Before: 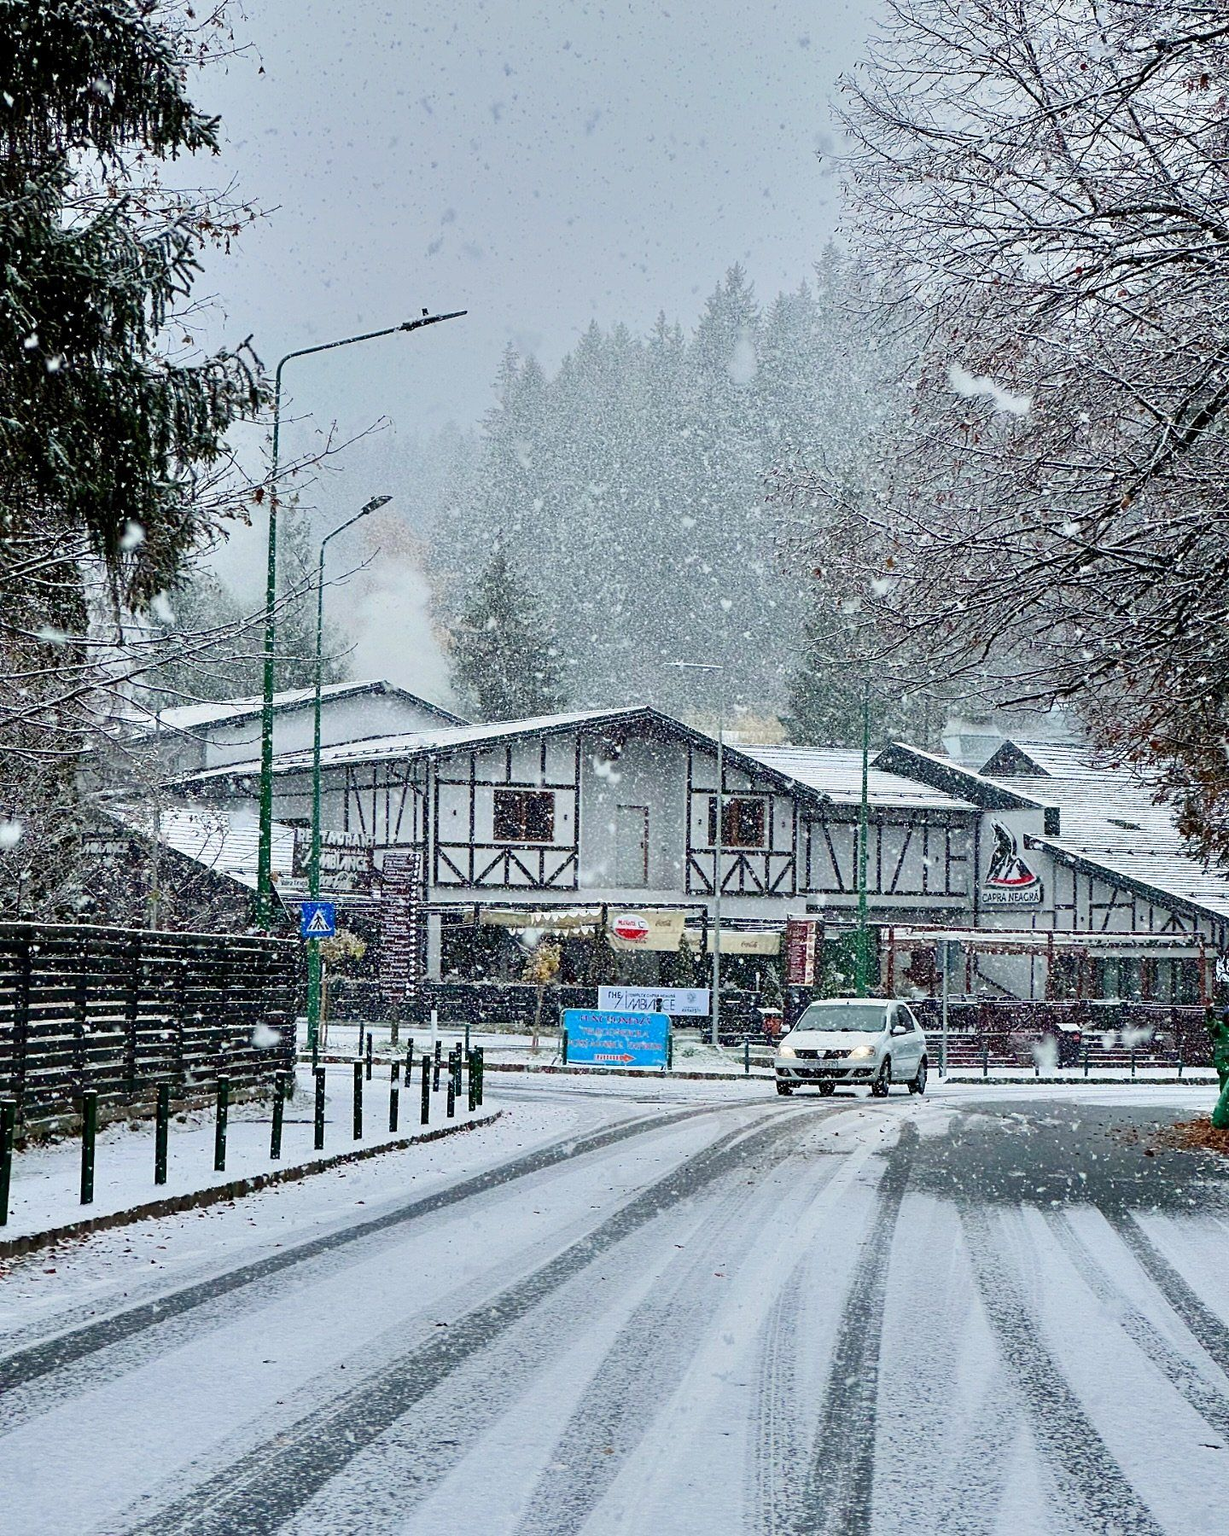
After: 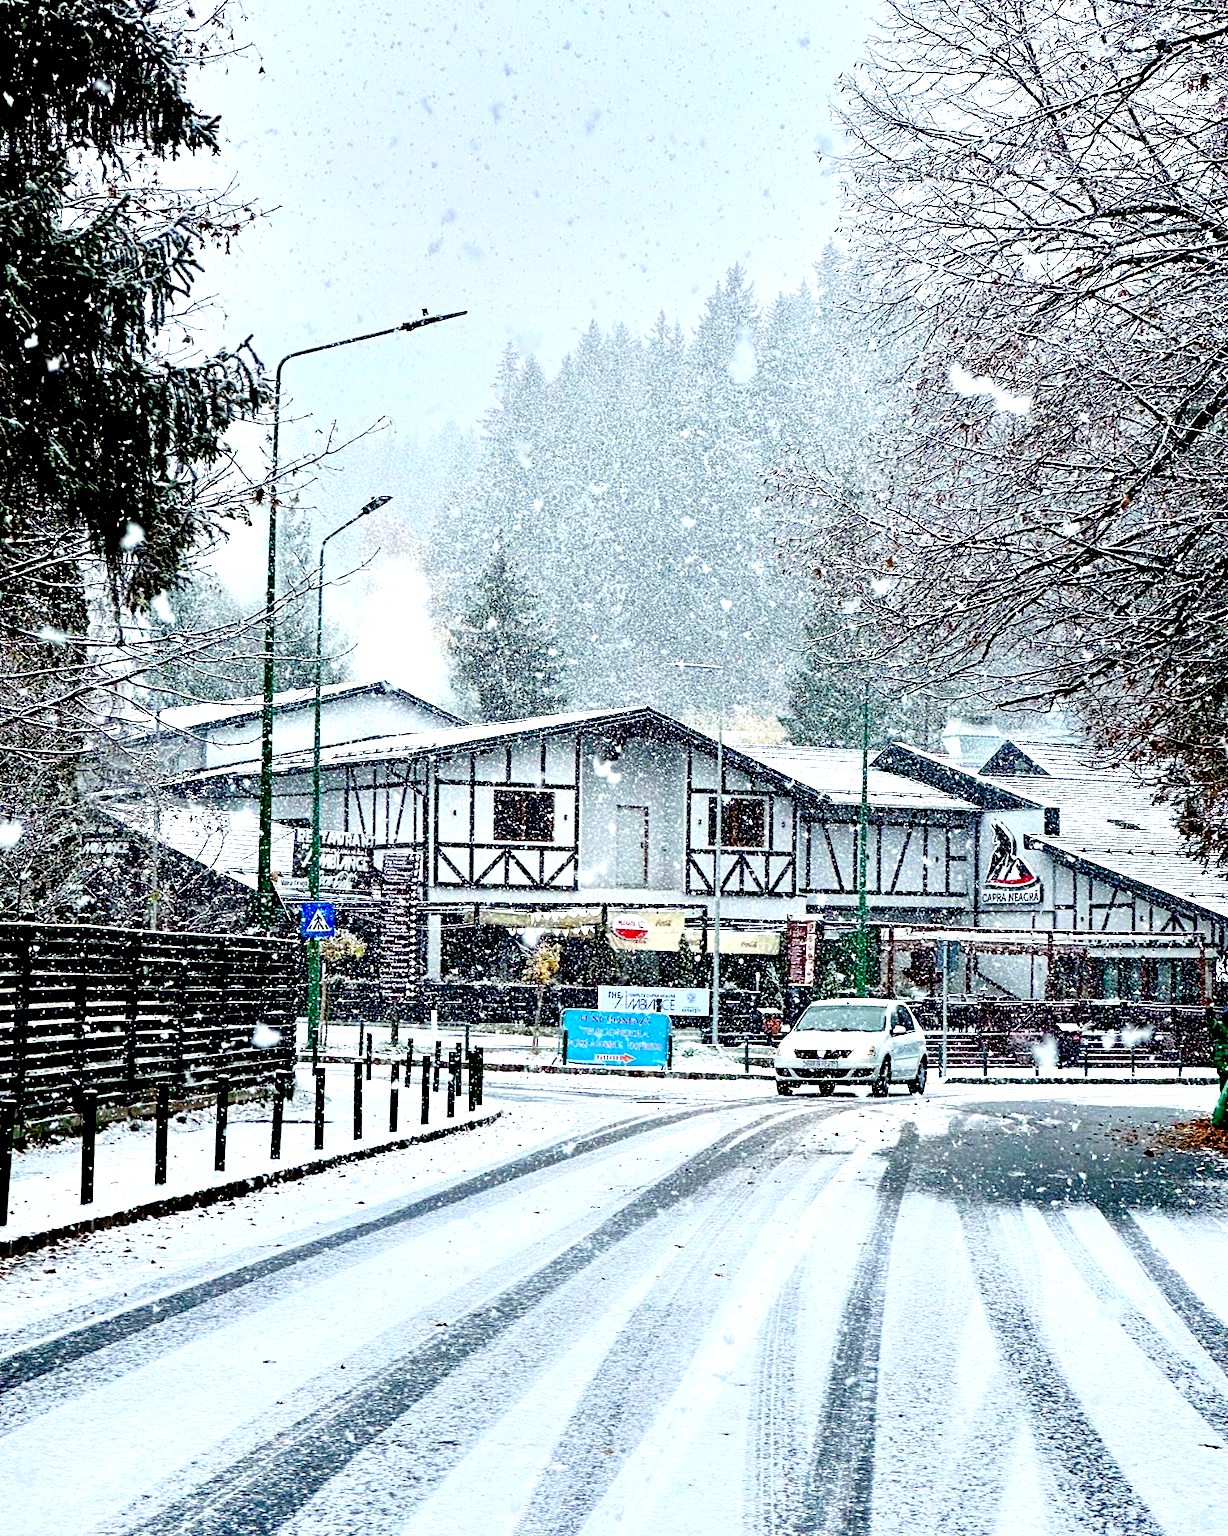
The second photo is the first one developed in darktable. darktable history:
exposure: black level correction 0.035, exposure 0.9 EV, compensate highlight preservation false
